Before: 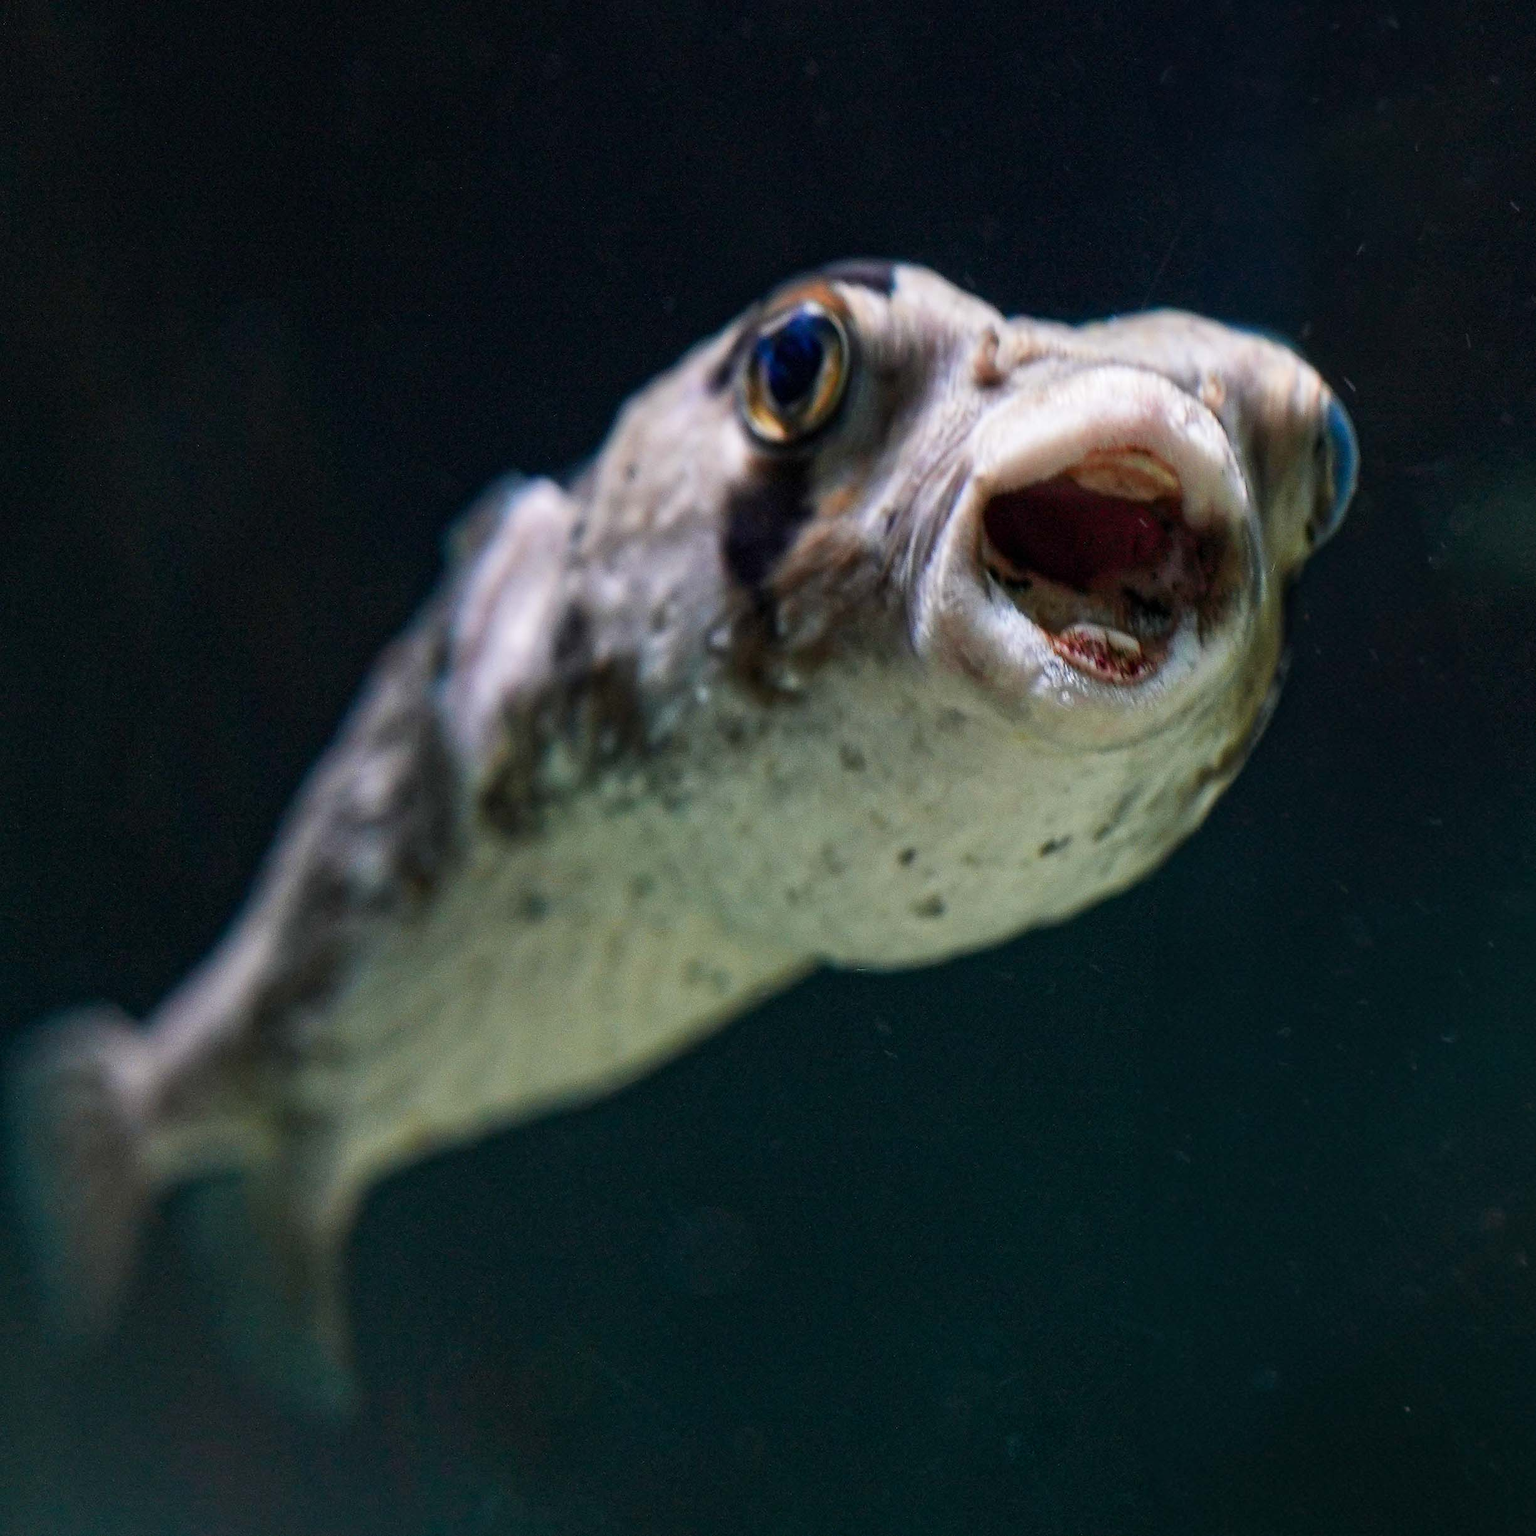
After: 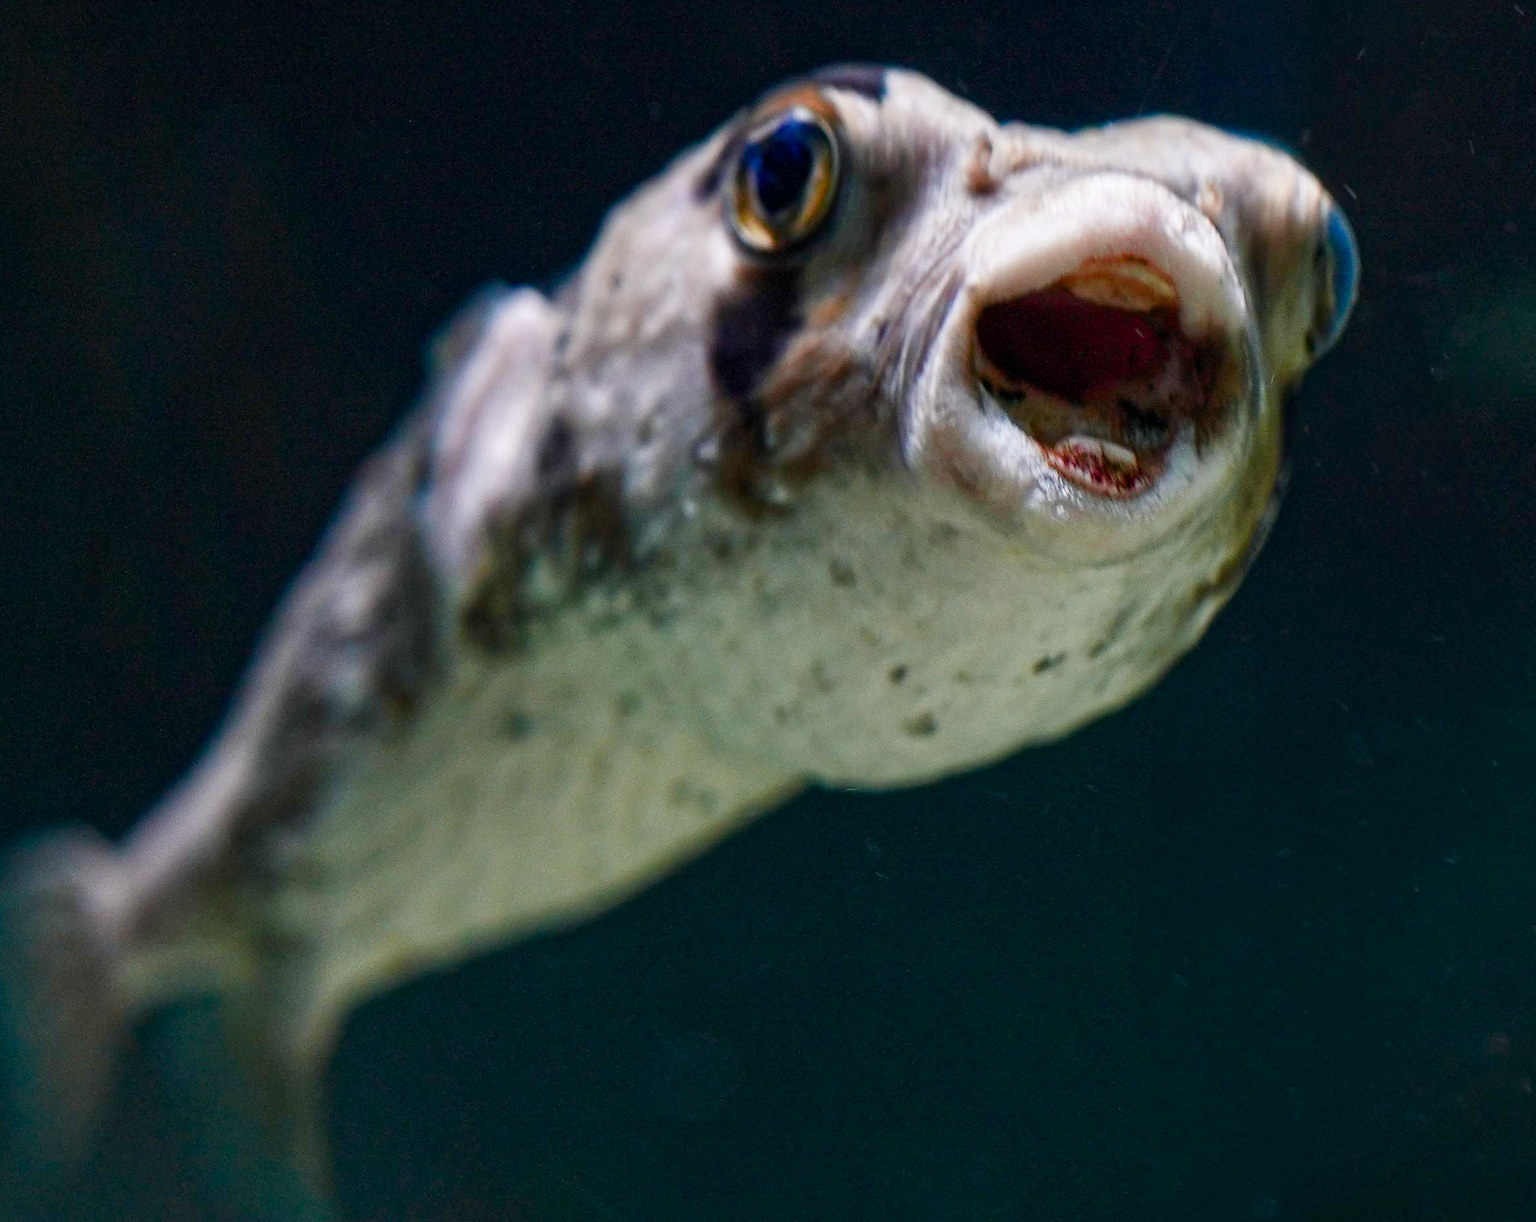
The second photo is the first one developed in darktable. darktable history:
crop and rotate: left 1.814%, top 12.818%, right 0.25%, bottom 9.225%
color balance rgb: perceptual saturation grading › global saturation 20%, perceptual saturation grading › highlights -50%, perceptual saturation grading › shadows 30%
tone equalizer: on, module defaults
